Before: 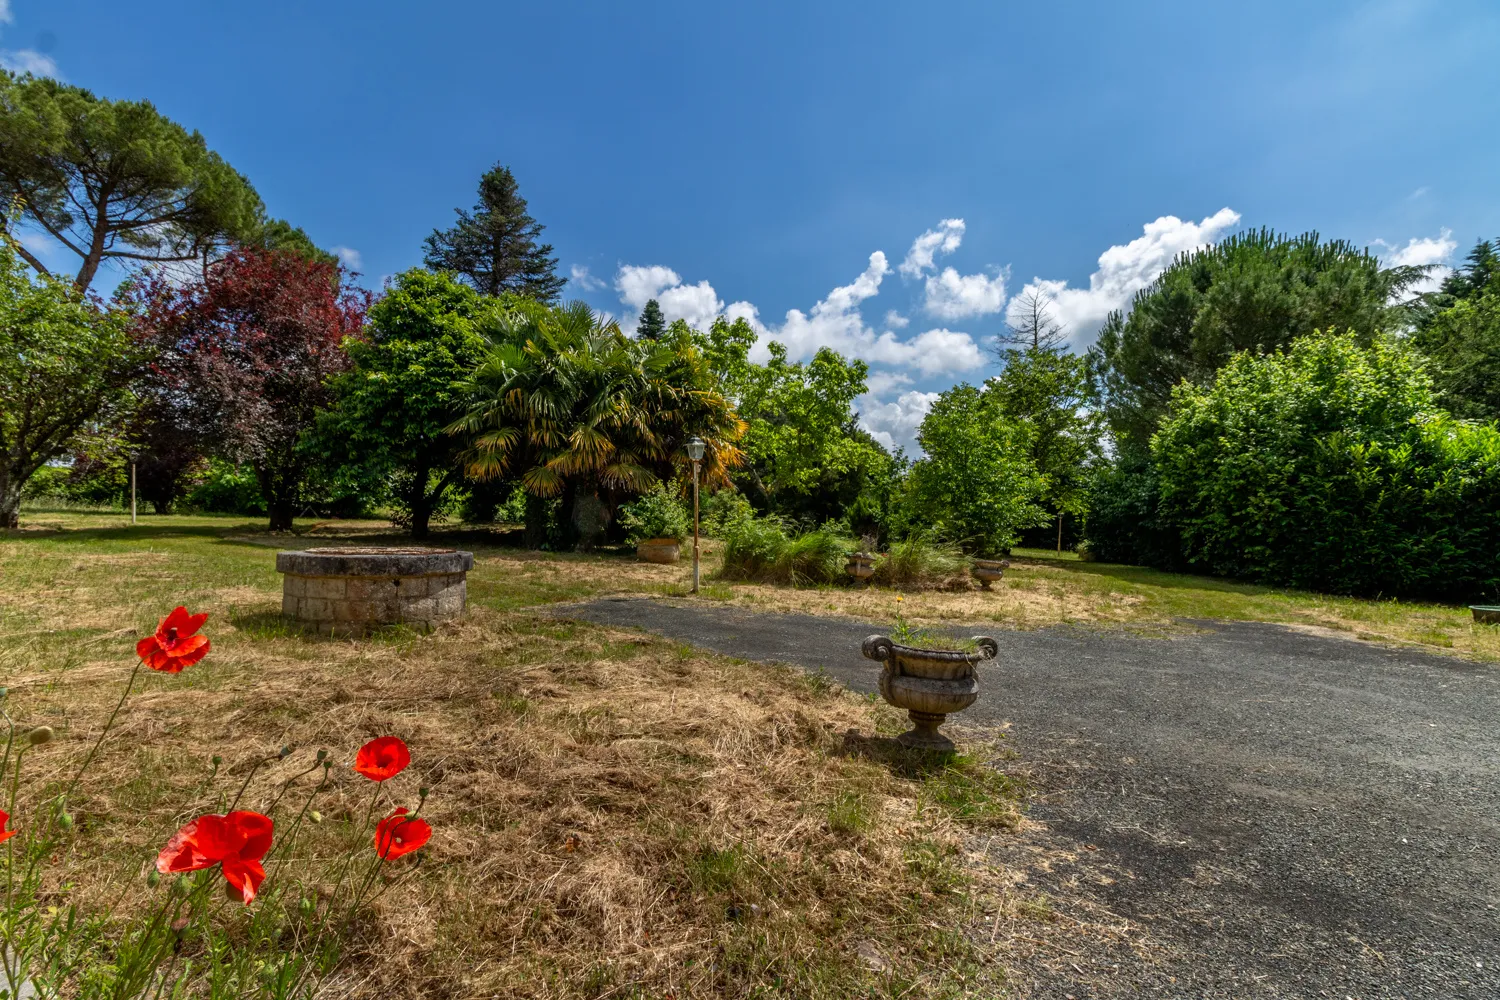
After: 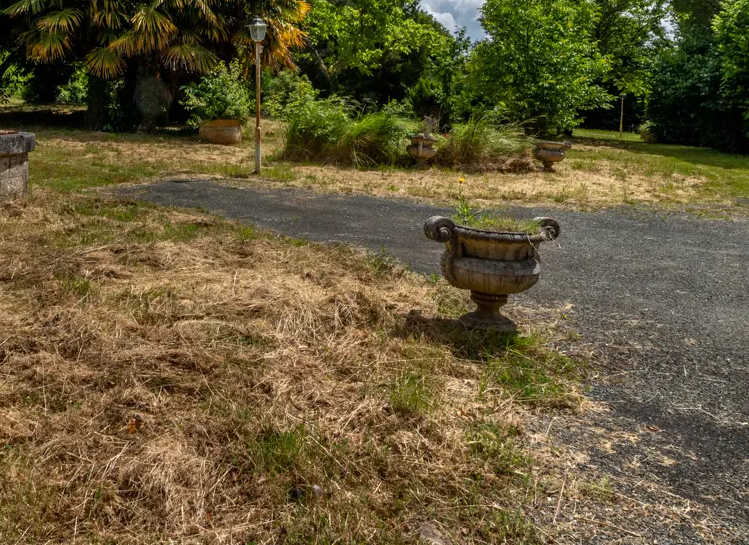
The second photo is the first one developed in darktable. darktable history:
crop: left 29.256%, top 41.932%, right 20.745%, bottom 3.488%
